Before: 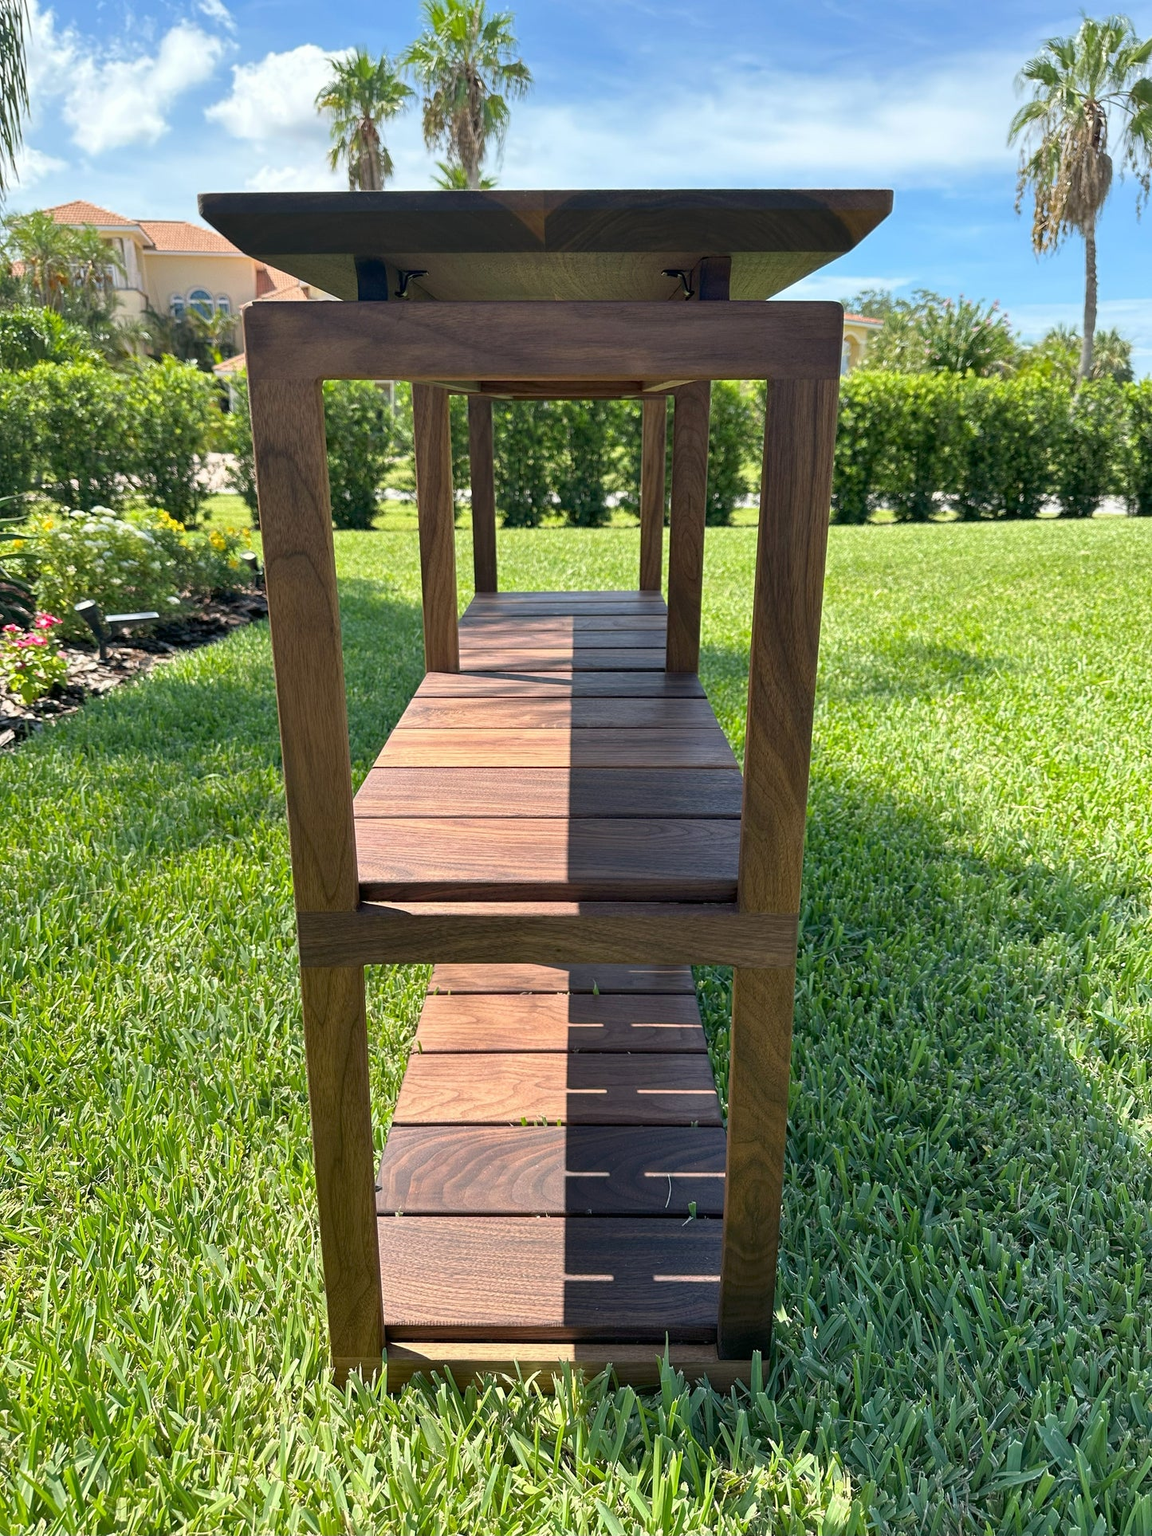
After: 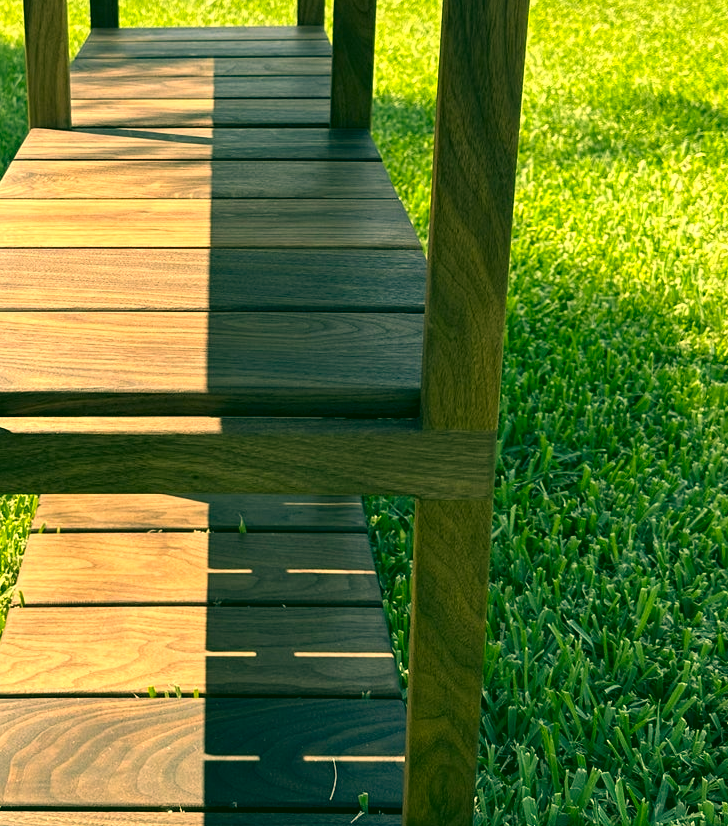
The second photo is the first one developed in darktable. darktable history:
color correction: highlights a* 5.71, highlights b* 33.27, shadows a* -26.59, shadows b* 3.81
tone equalizer: -8 EV -0.443 EV, -7 EV -0.389 EV, -6 EV -0.322 EV, -5 EV -0.199 EV, -3 EV 0.19 EV, -2 EV 0.361 EV, -1 EV 0.381 EV, +0 EV 0.403 EV, edges refinement/feathering 500, mask exposure compensation -1.57 EV, preserve details no
crop: left 35.008%, top 37.114%, right 14.596%, bottom 20%
